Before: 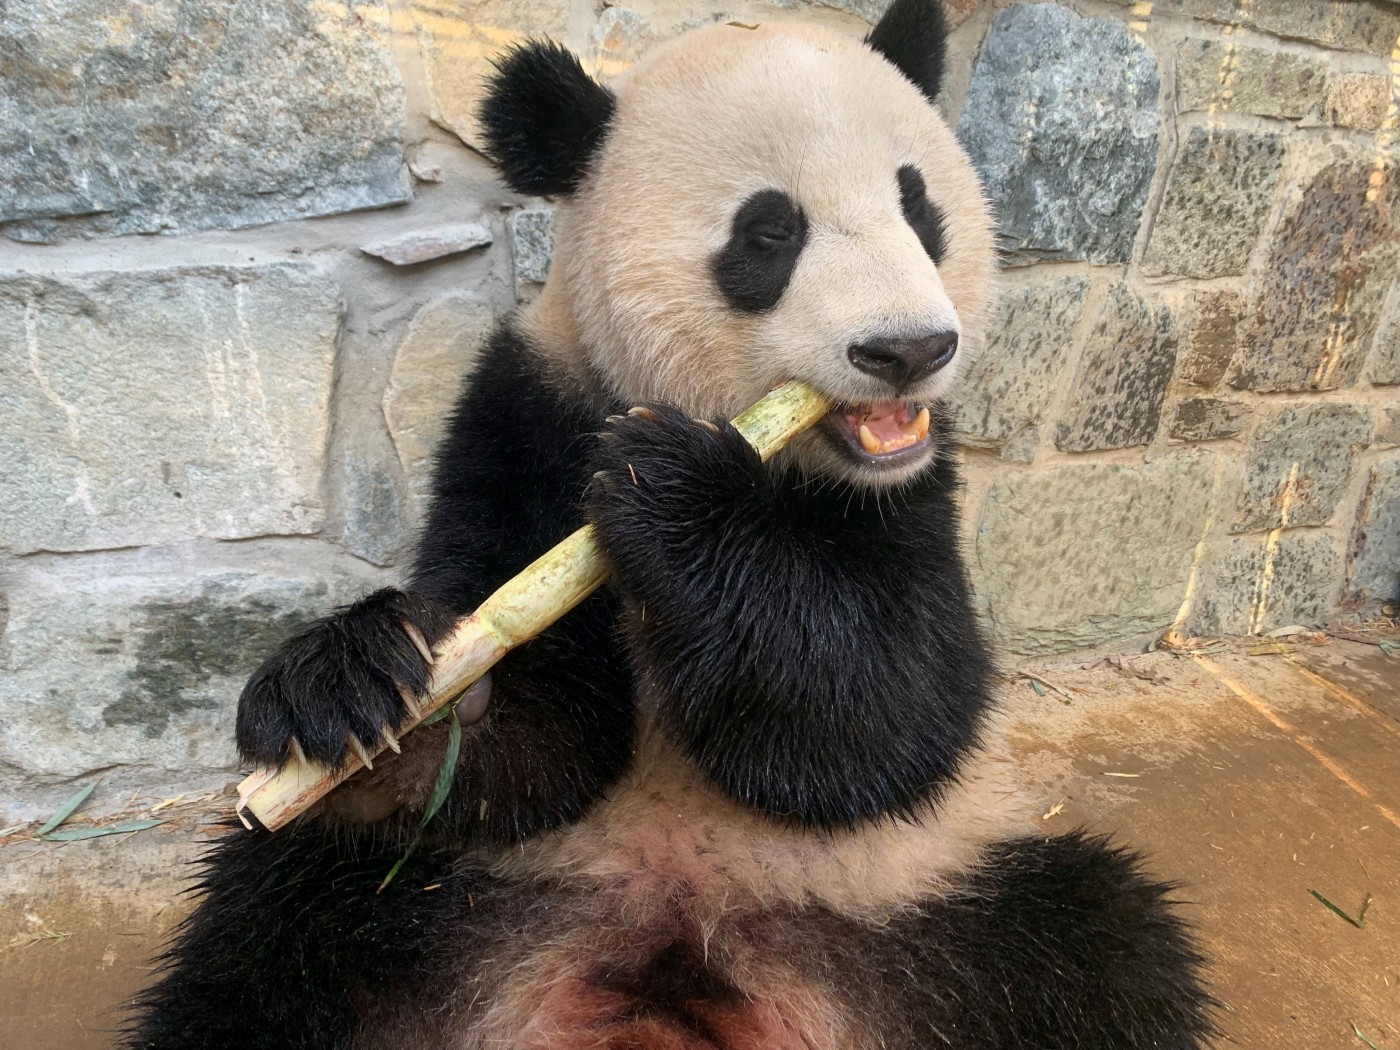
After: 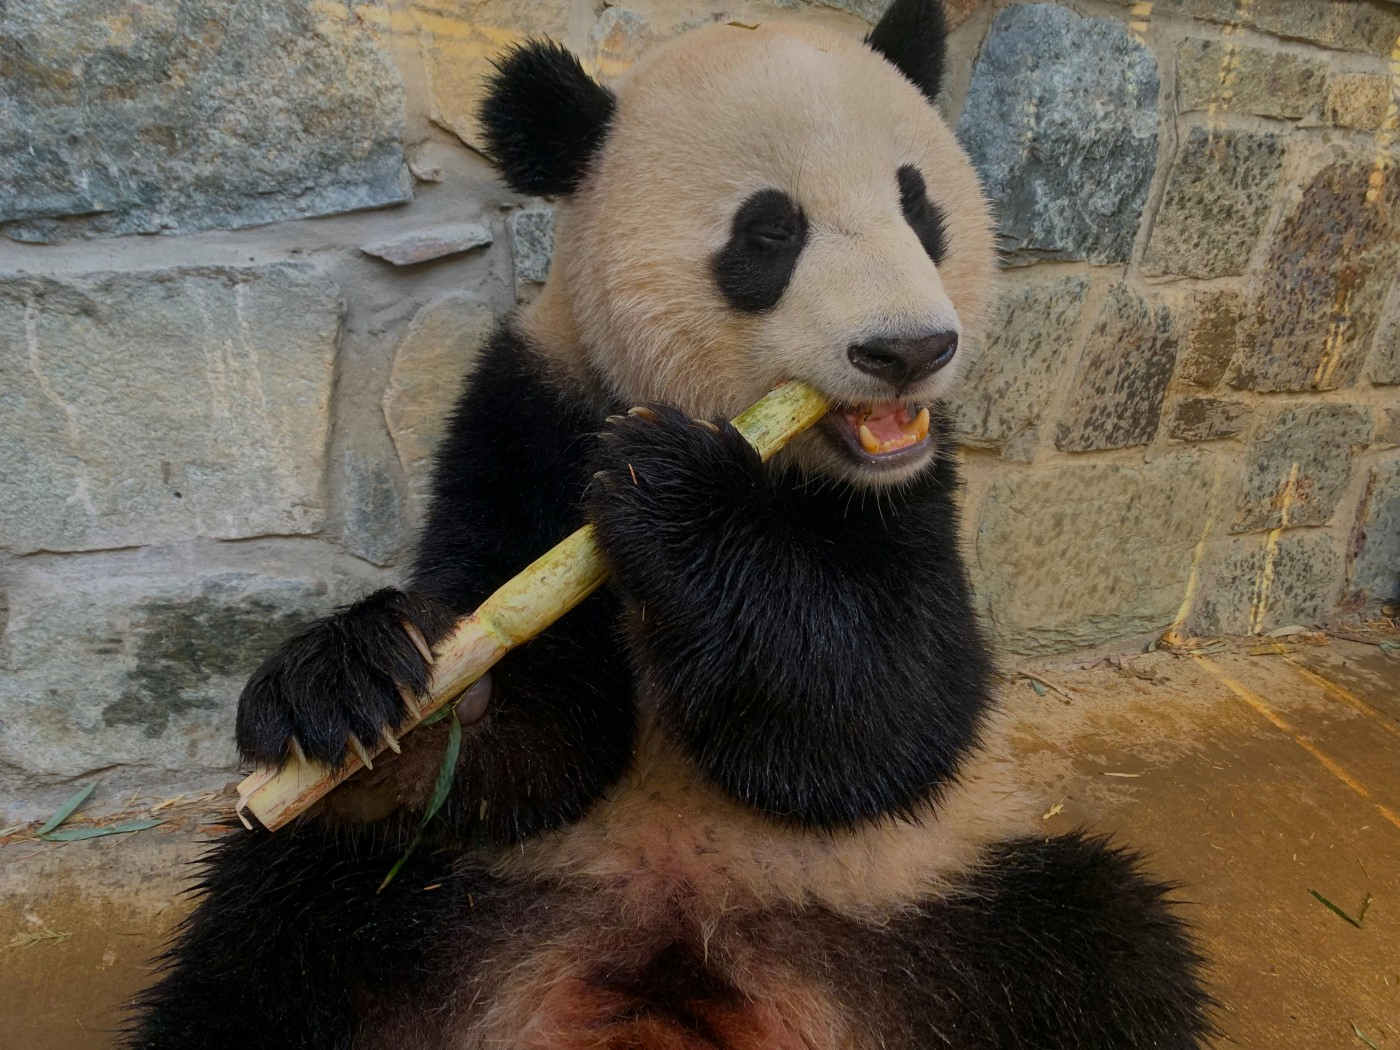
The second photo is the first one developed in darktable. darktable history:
exposure: exposure -1 EV, compensate highlight preservation false
color balance rgb: perceptual saturation grading › global saturation 25%, global vibrance 20%
